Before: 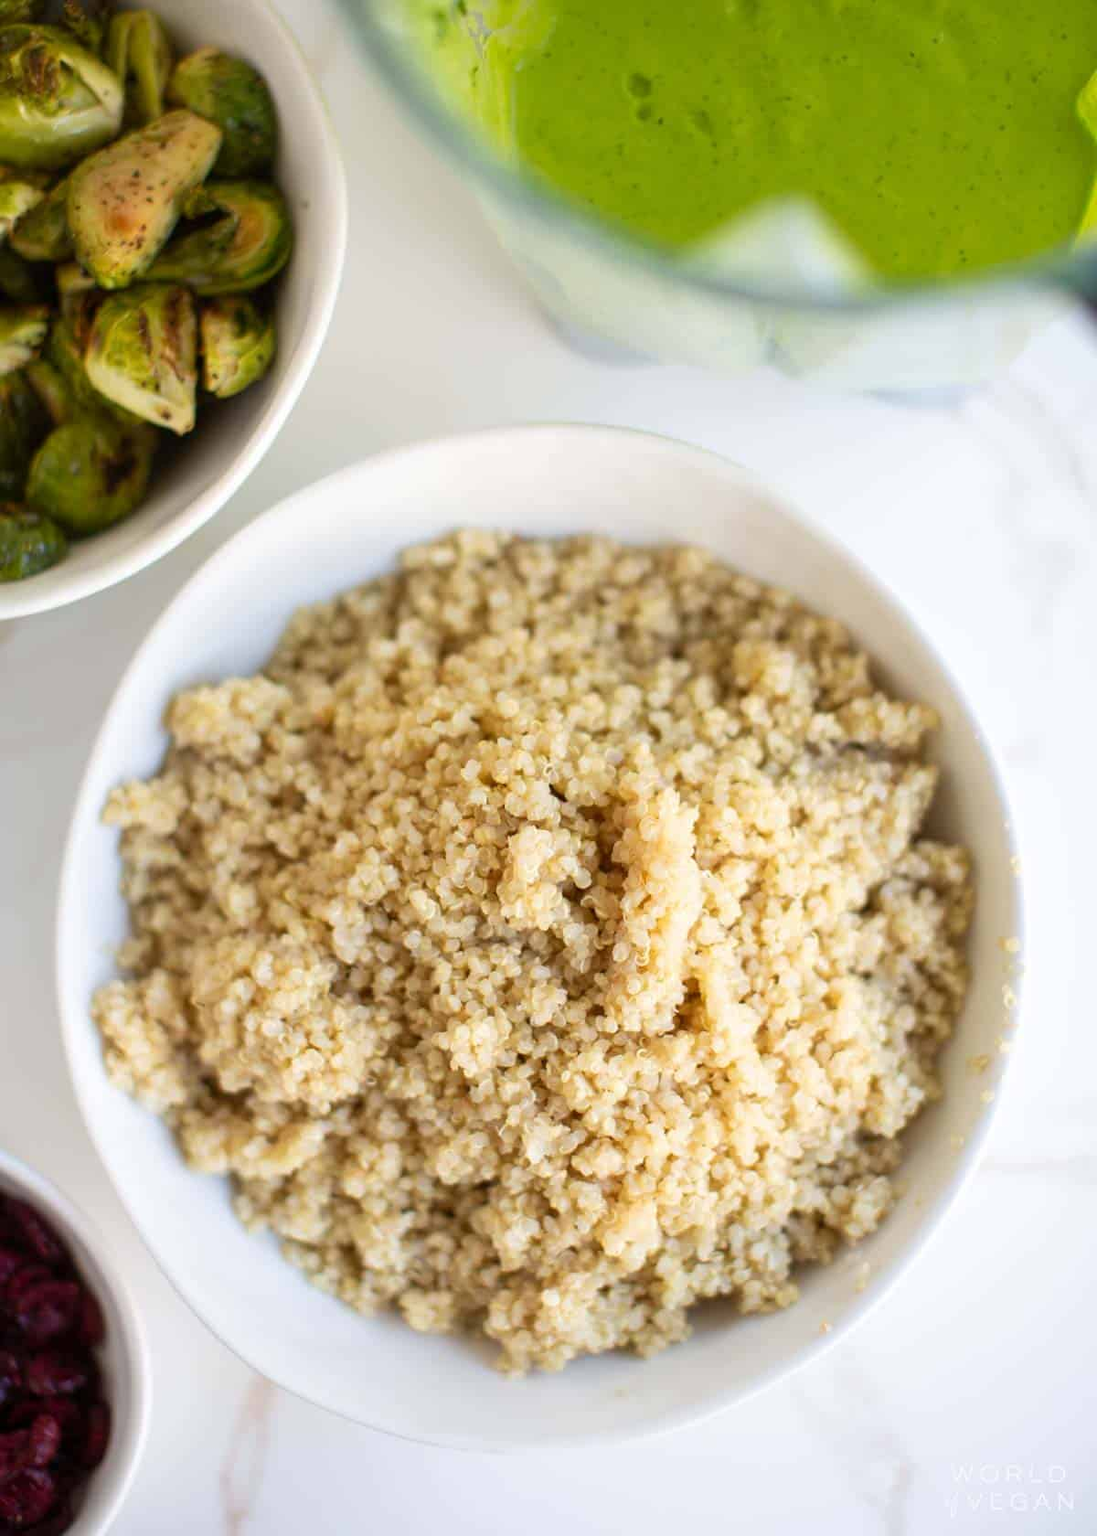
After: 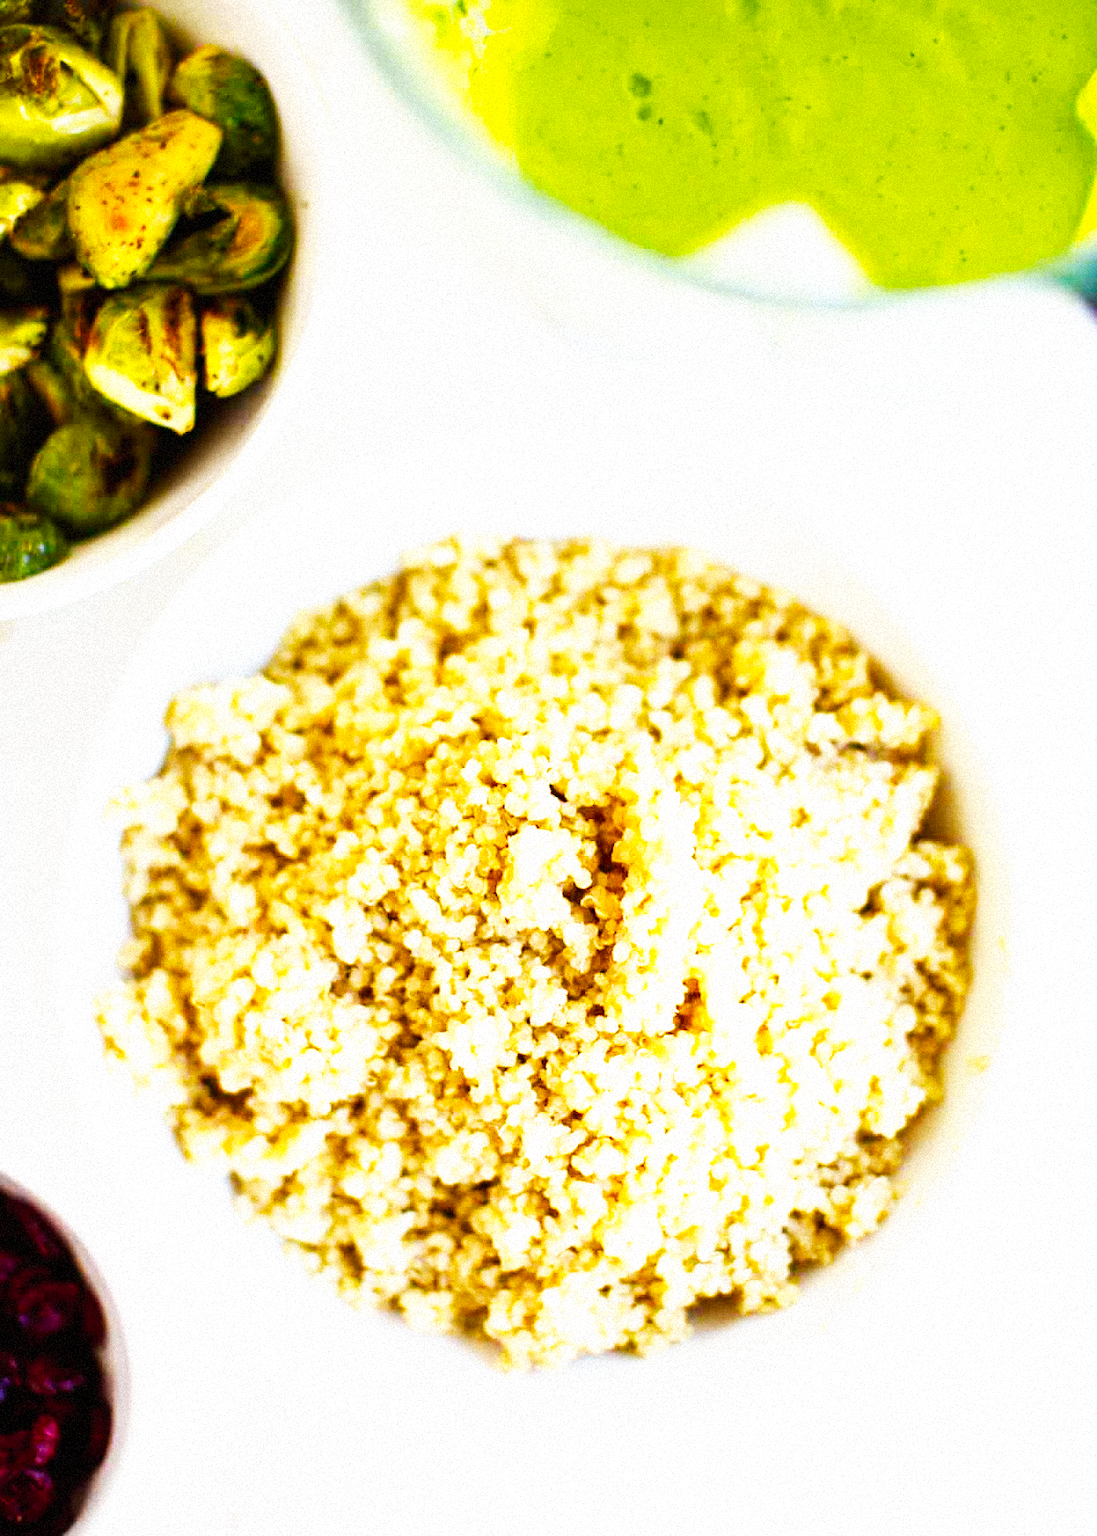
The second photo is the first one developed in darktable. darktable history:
grain: mid-tones bias 0%
color balance rgb: linear chroma grading › global chroma 16.62%, perceptual saturation grading › highlights -8.63%, perceptual saturation grading › mid-tones 18.66%, perceptual saturation grading › shadows 28.49%, perceptual brilliance grading › highlights 14.22%, perceptual brilliance grading › shadows -18.96%, global vibrance 27.71%
base curve: curves: ch0 [(0, 0) (0.007, 0.004) (0.027, 0.03) (0.046, 0.07) (0.207, 0.54) (0.442, 0.872) (0.673, 0.972) (1, 1)], preserve colors none
